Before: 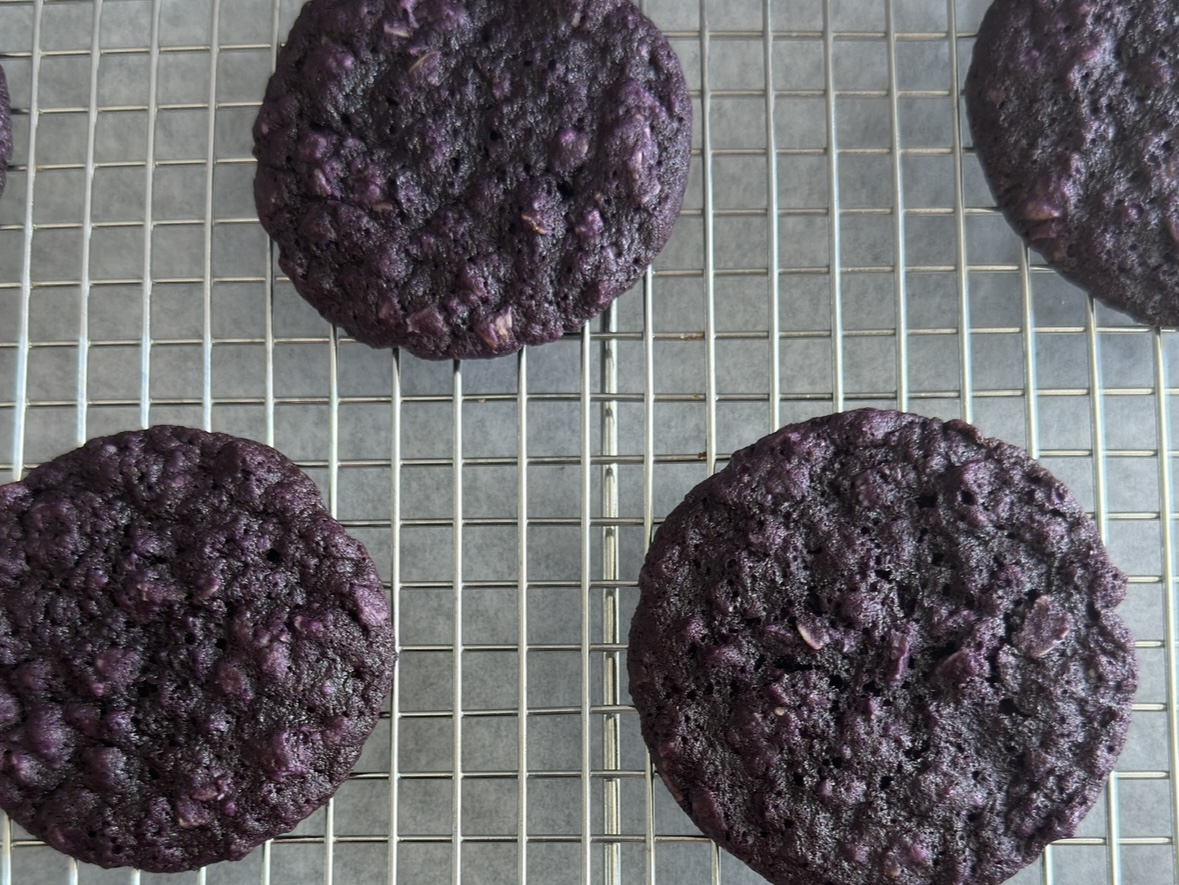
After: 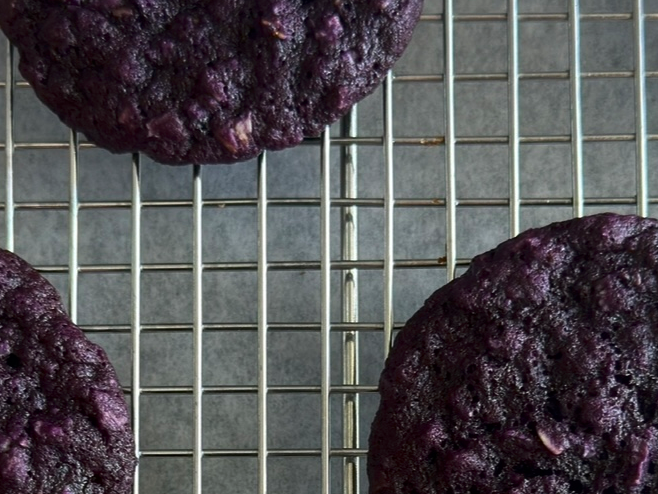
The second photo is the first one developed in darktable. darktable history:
crop and rotate: left 22.13%, top 22.054%, right 22.026%, bottom 22.102%
contrast brightness saturation: brightness -0.2, saturation 0.08
tone equalizer: on, module defaults
